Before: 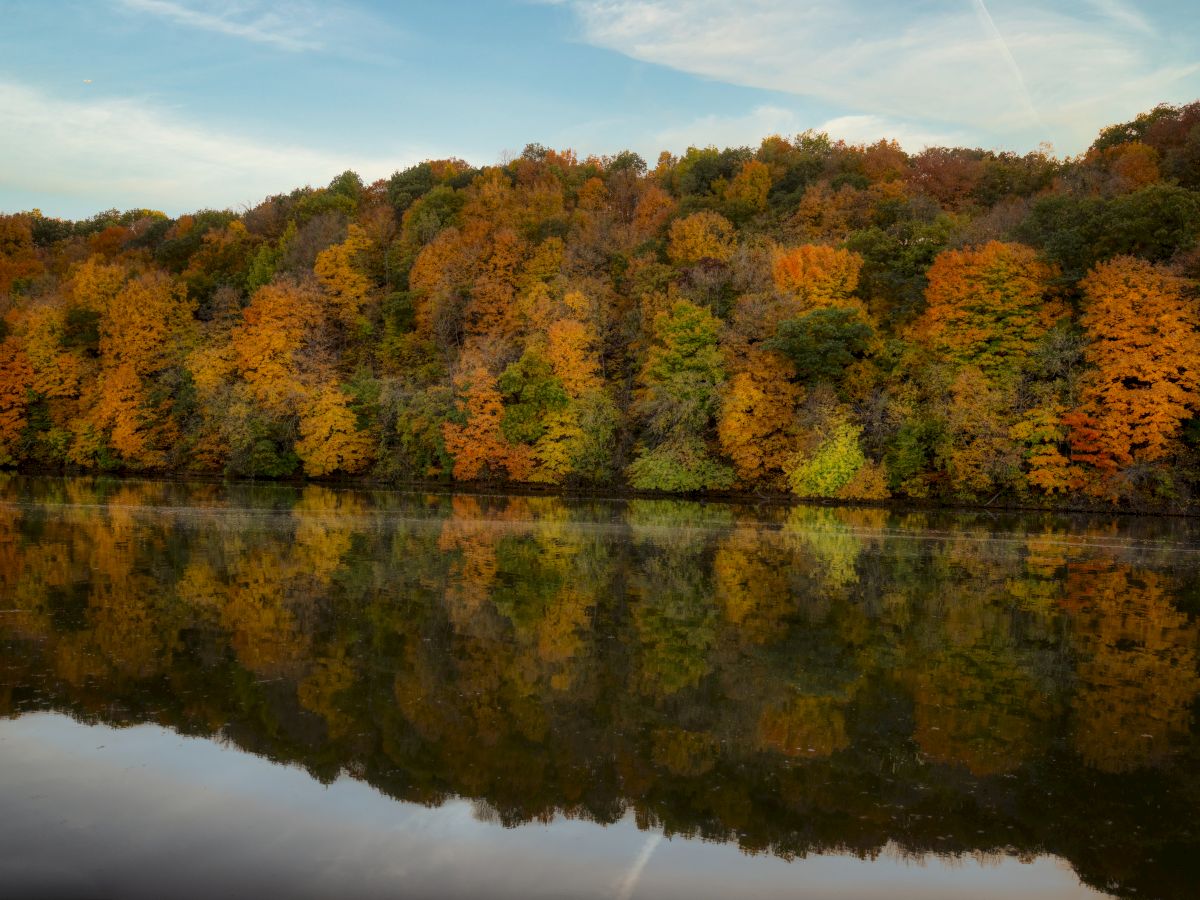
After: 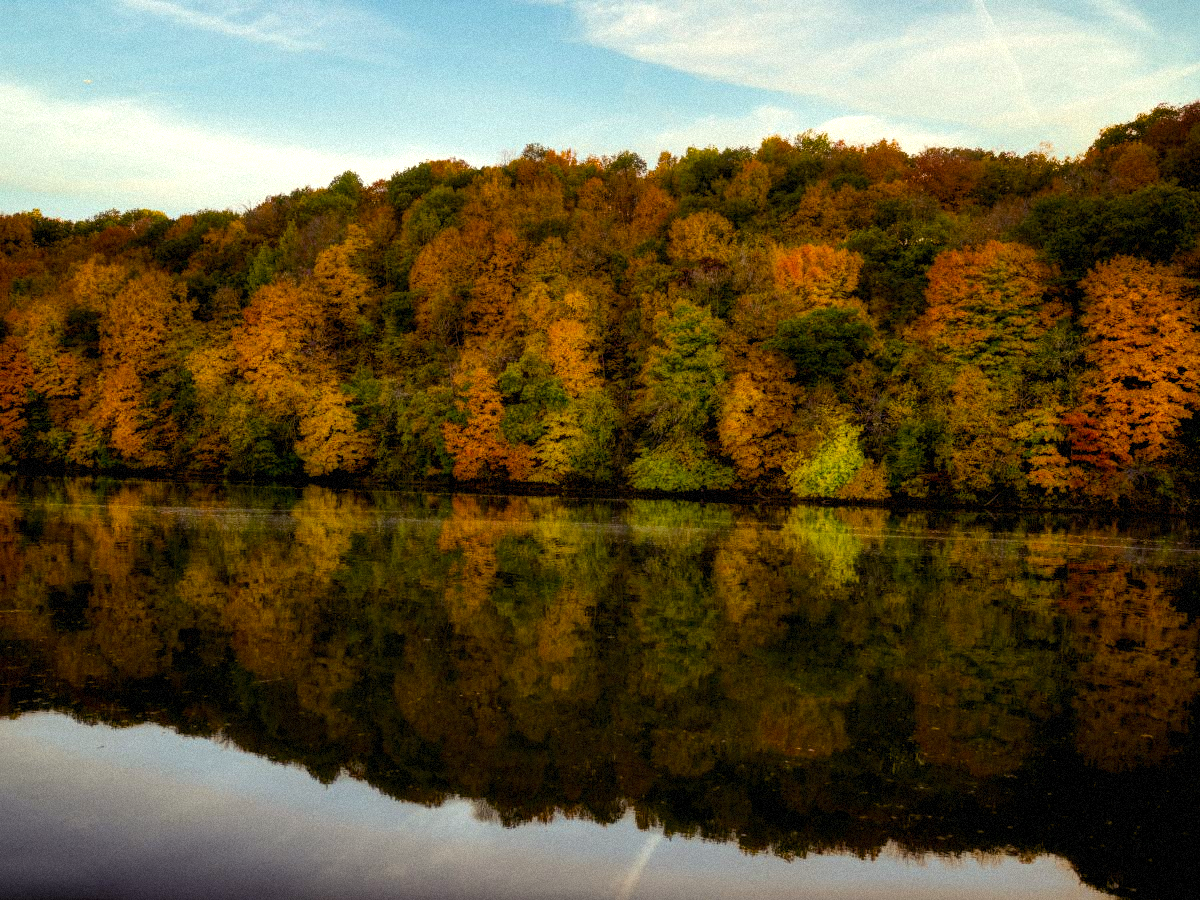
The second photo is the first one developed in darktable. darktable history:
color balance rgb: shadows lift › luminance -21.66%, shadows lift › chroma 6.57%, shadows lift › hue 270°, power › chroma 0.68%, power › hue 60°, highlights gain › luminance 6.08%, highlights gain › chroma 1.33%, highlights gain › hue 90°, global offset › luminance -0.87%, perceptual saturation grading › global saturation 26.86%, perceptual saturation grading › highlights -28.39%, perceptual saturation grading › mid-tones 15.22%, perceptual saturation grading › shadows 33.98%, perceptual brilliance grading › highlights 10%, perceptual brilliance grading › mid-tones 5%
white balance: emerald 1
grain: mid-tones bias 0%
